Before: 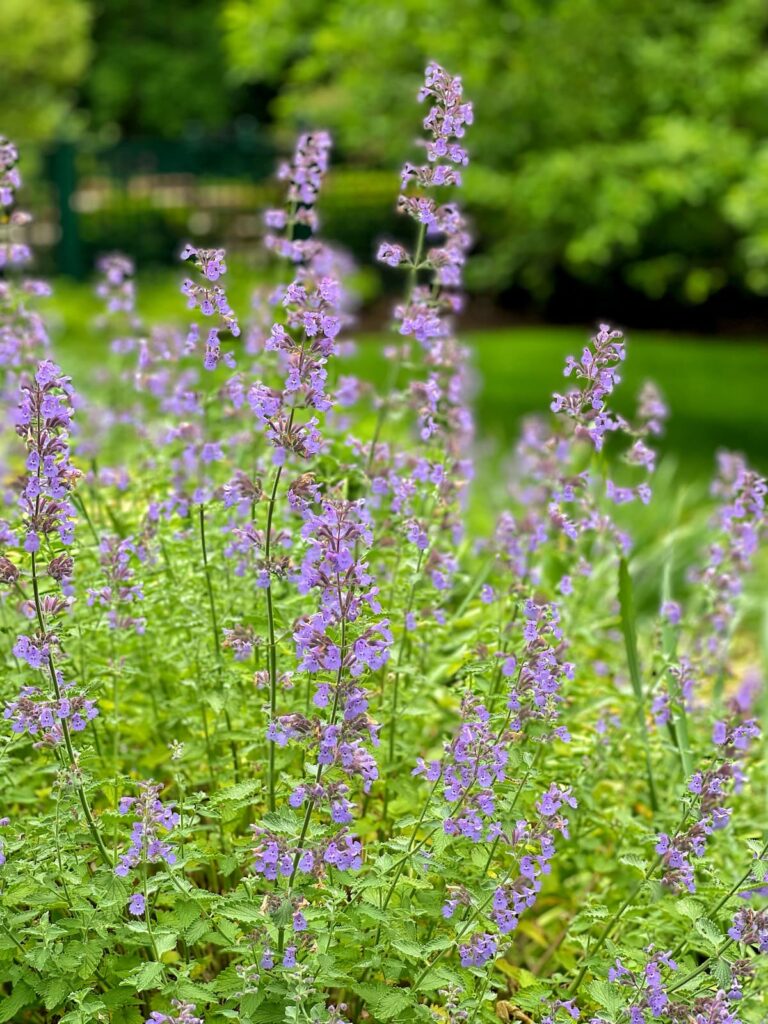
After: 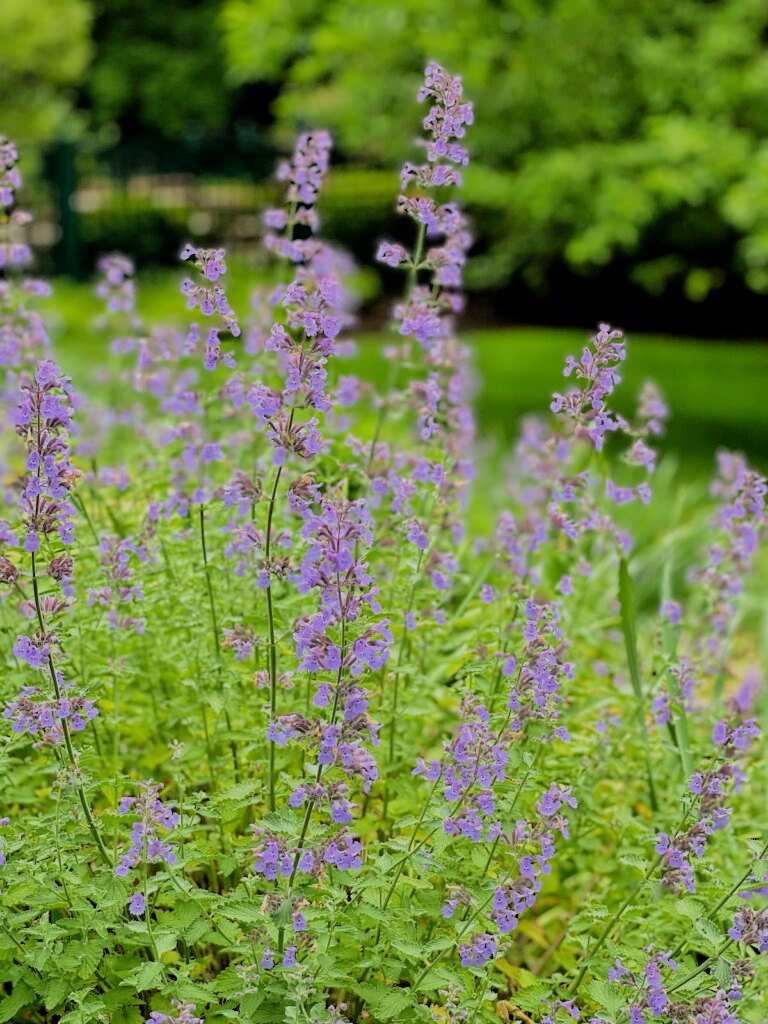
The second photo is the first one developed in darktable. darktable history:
filmic rgb: black relative exposure -6.15 EV, white relative exposure 6.98 EV, hardness 2.24, color science v6 (2022)
